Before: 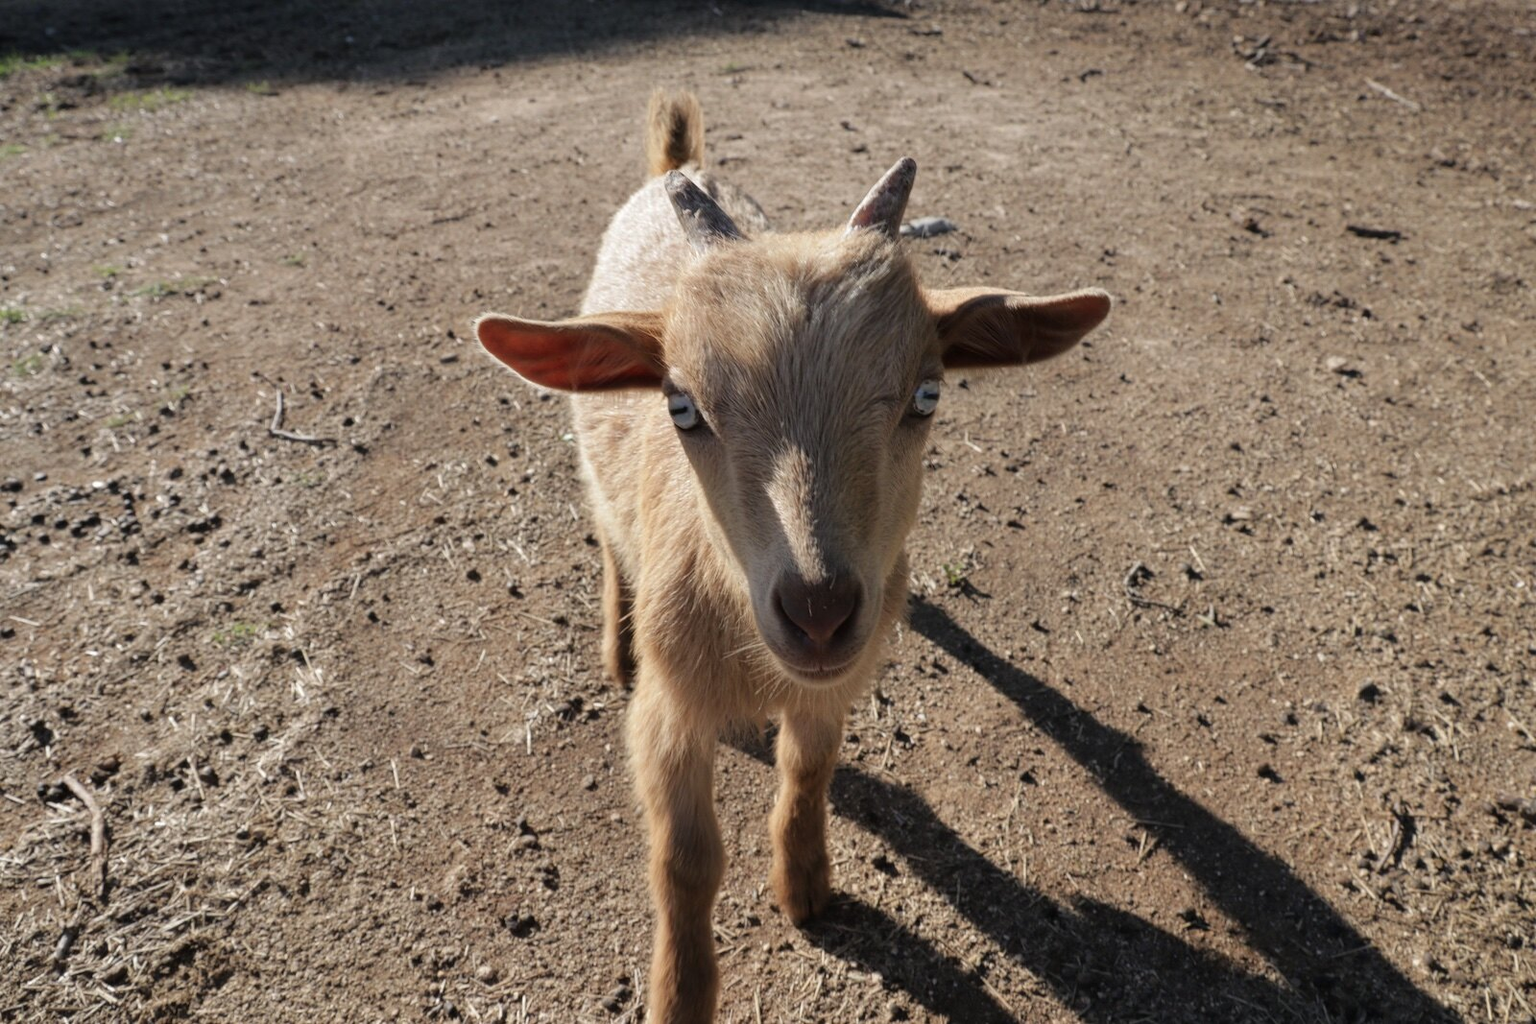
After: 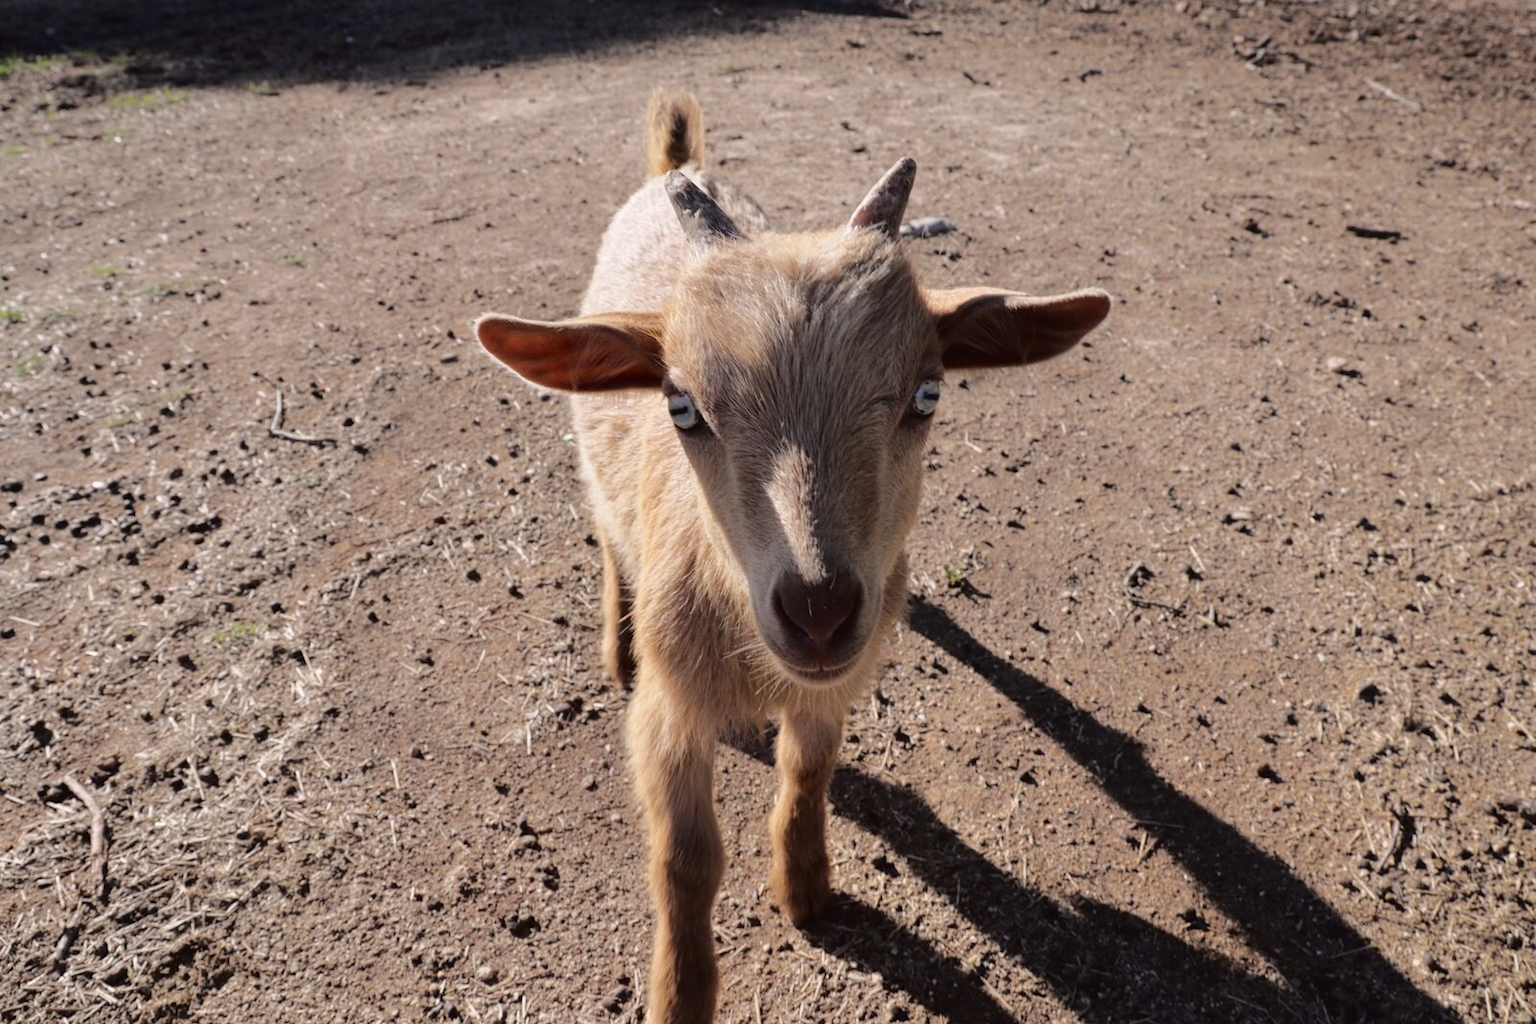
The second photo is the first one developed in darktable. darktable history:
tone curve: curves: ch0 [(0.003, 0.015) (0.104, 0.07) (0.236, 0.218) (0.401, 0.443) (0.495, 0.55) (0.65, 0.68) (0.832, 0.858) (1, 0.977)]; ch1 [(0, 0) (0.161, 0.092) (0.35, 0.33) (0.379, 0.401) (0.45, 0.466) (0.489, 0.499) (0.55, 0.56) (0.621, 0.615) (0.718, 0.734) (1, 1)]; ch2 [(0, 0) (0.369, 0.427) (0.44, 0.434) (0.502, 0.501) (0.557, 0.55) (0.586, 0.59) (1, 1)], color space Lab, independent channels, preserve colors none
